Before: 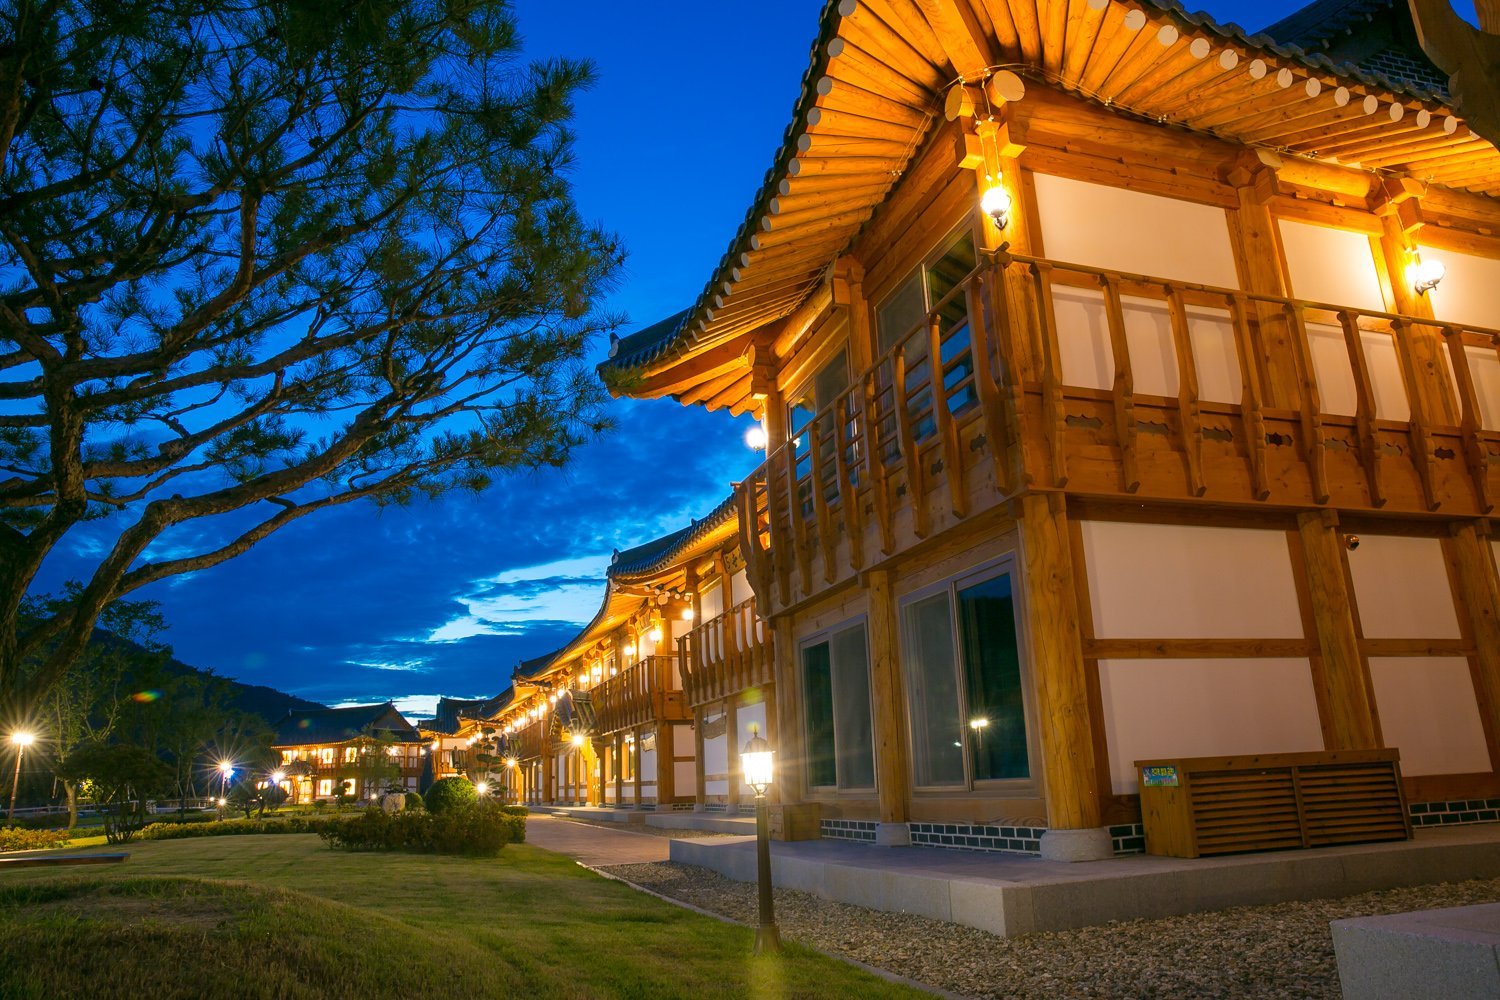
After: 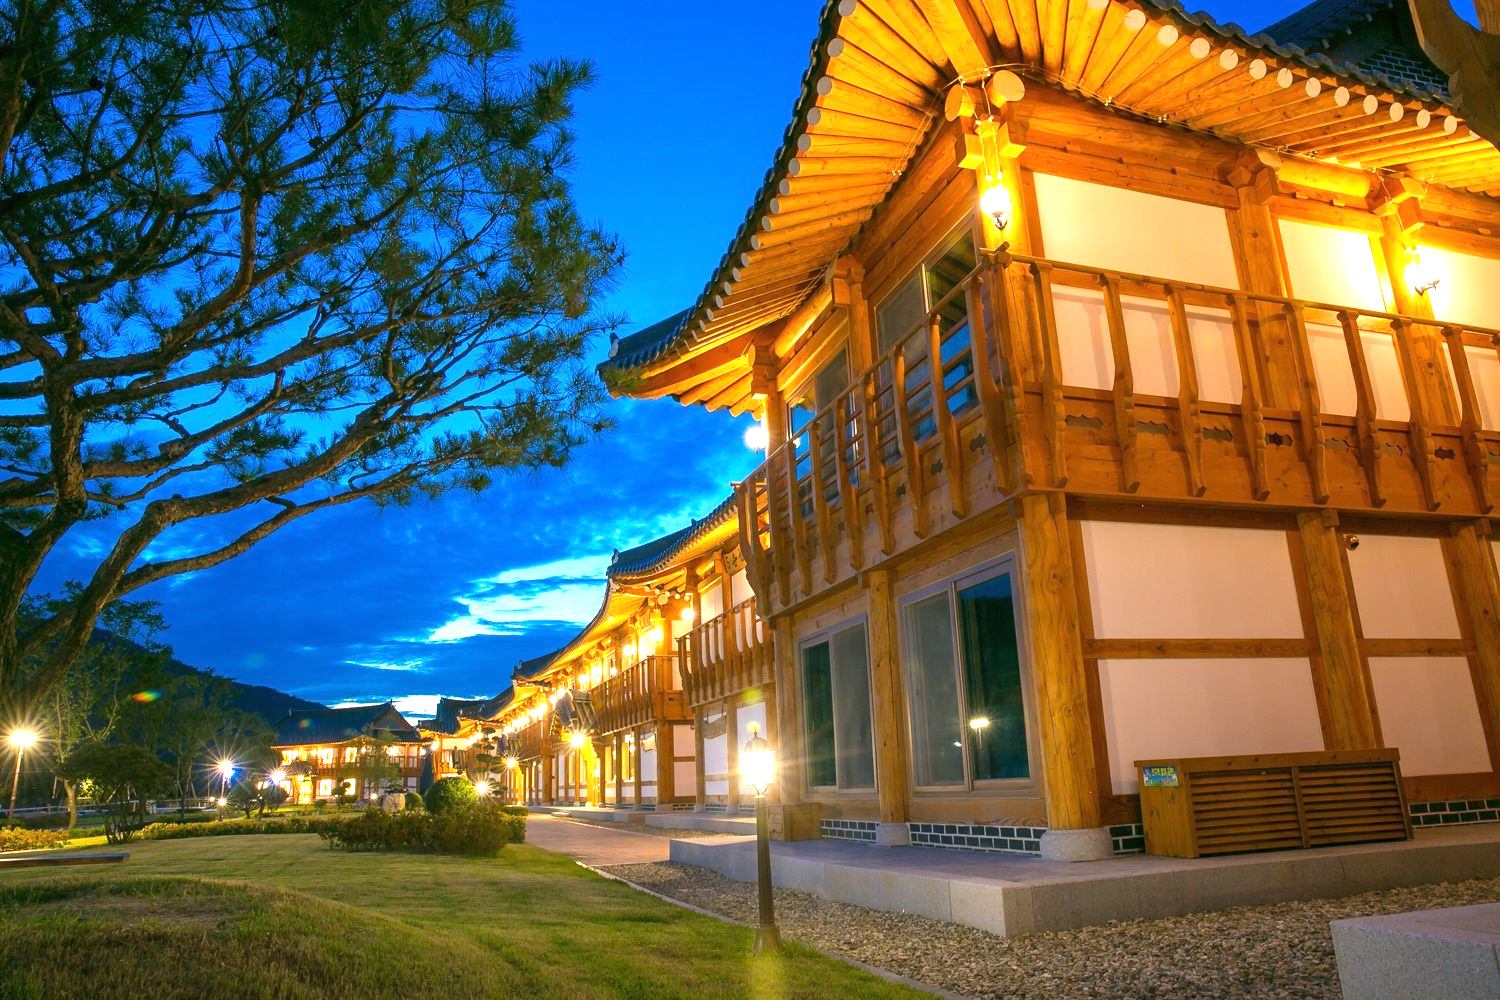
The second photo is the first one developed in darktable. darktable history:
exposure: black level correction 0, exposure 0.947 EV, compensate highlight preservation false
